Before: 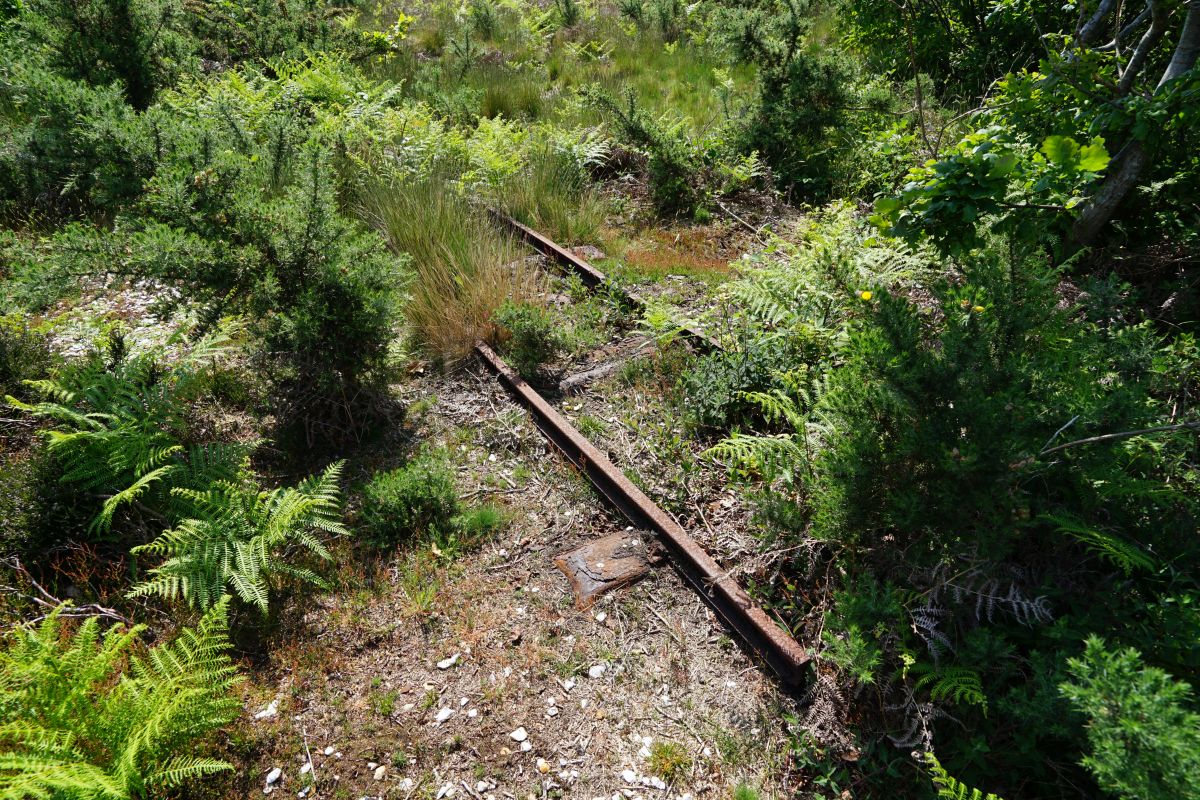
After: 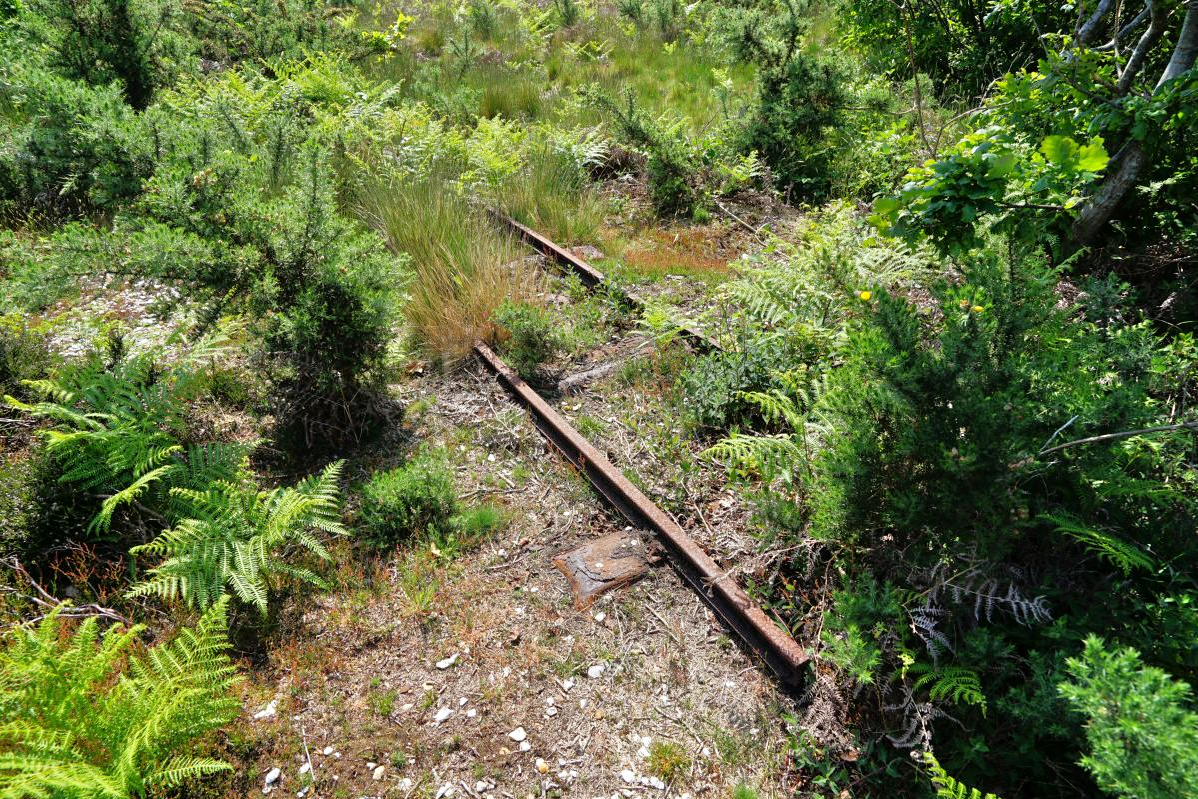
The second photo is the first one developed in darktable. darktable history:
crop and rotate: left 0.136%, bottom 0.013%
tone equalizer: -7 EV 0.146 EV, -6 EV 0.571 EV, -5 EV 1.15 EV, -4 EV 1.32 EV, -3 EV 1.12 EV, -2 EV 0.6 EV, -1 EV 0.163 EV
